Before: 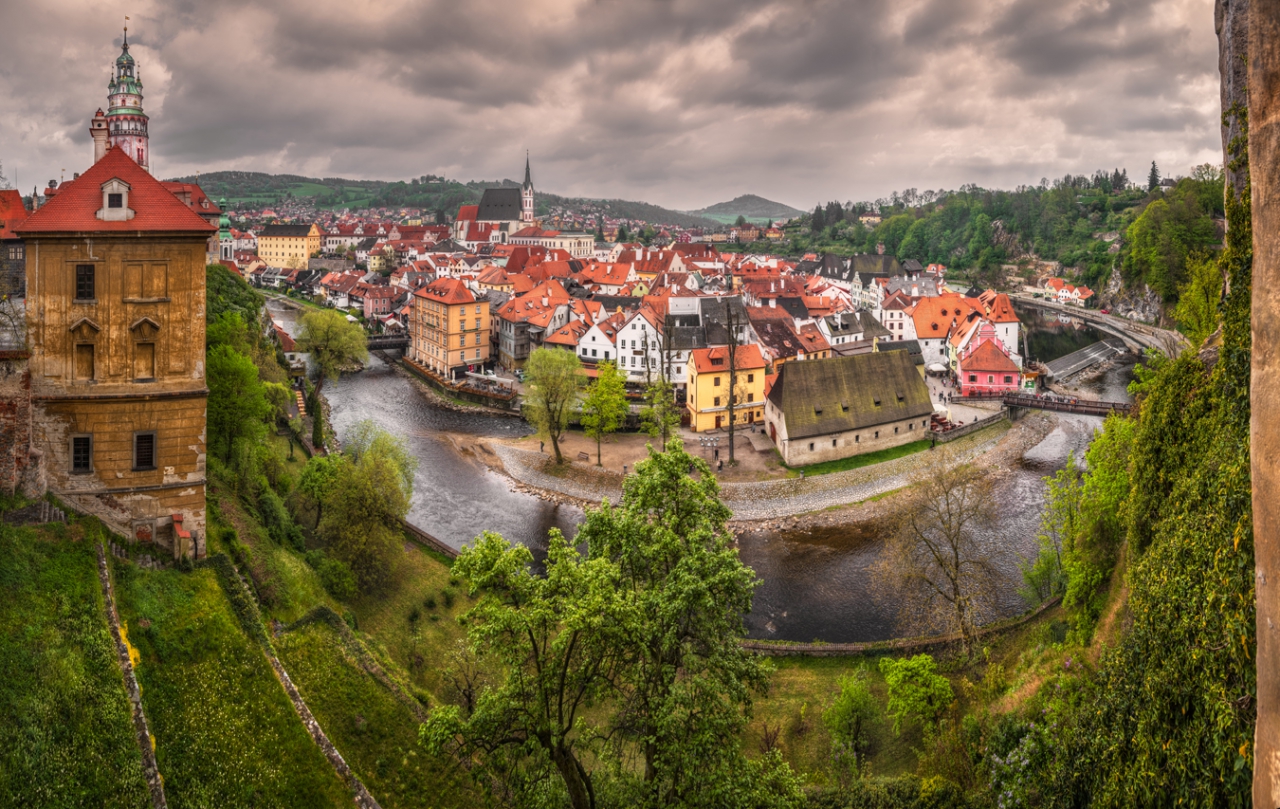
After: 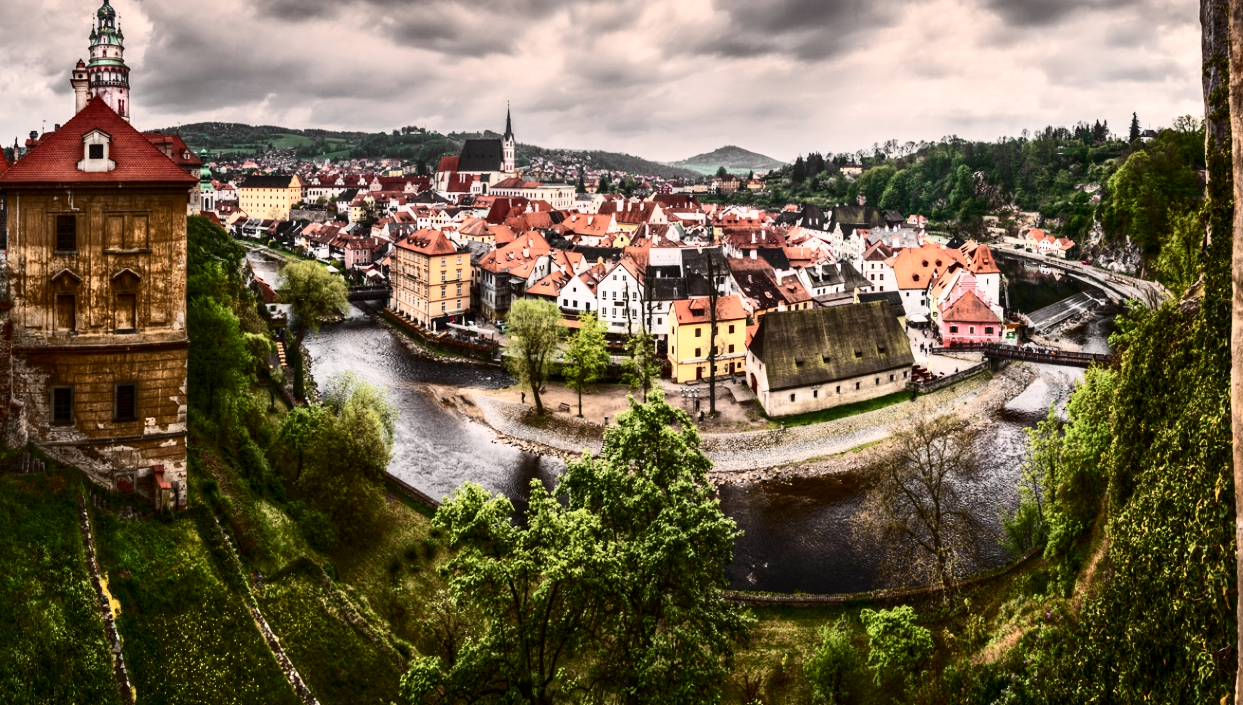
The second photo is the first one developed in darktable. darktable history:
crop: left 1.507%, top 6.147%, right 1.379%, bottom 6.637%
contrast brightness saturation: contrast 0.5, saturation -0.1
